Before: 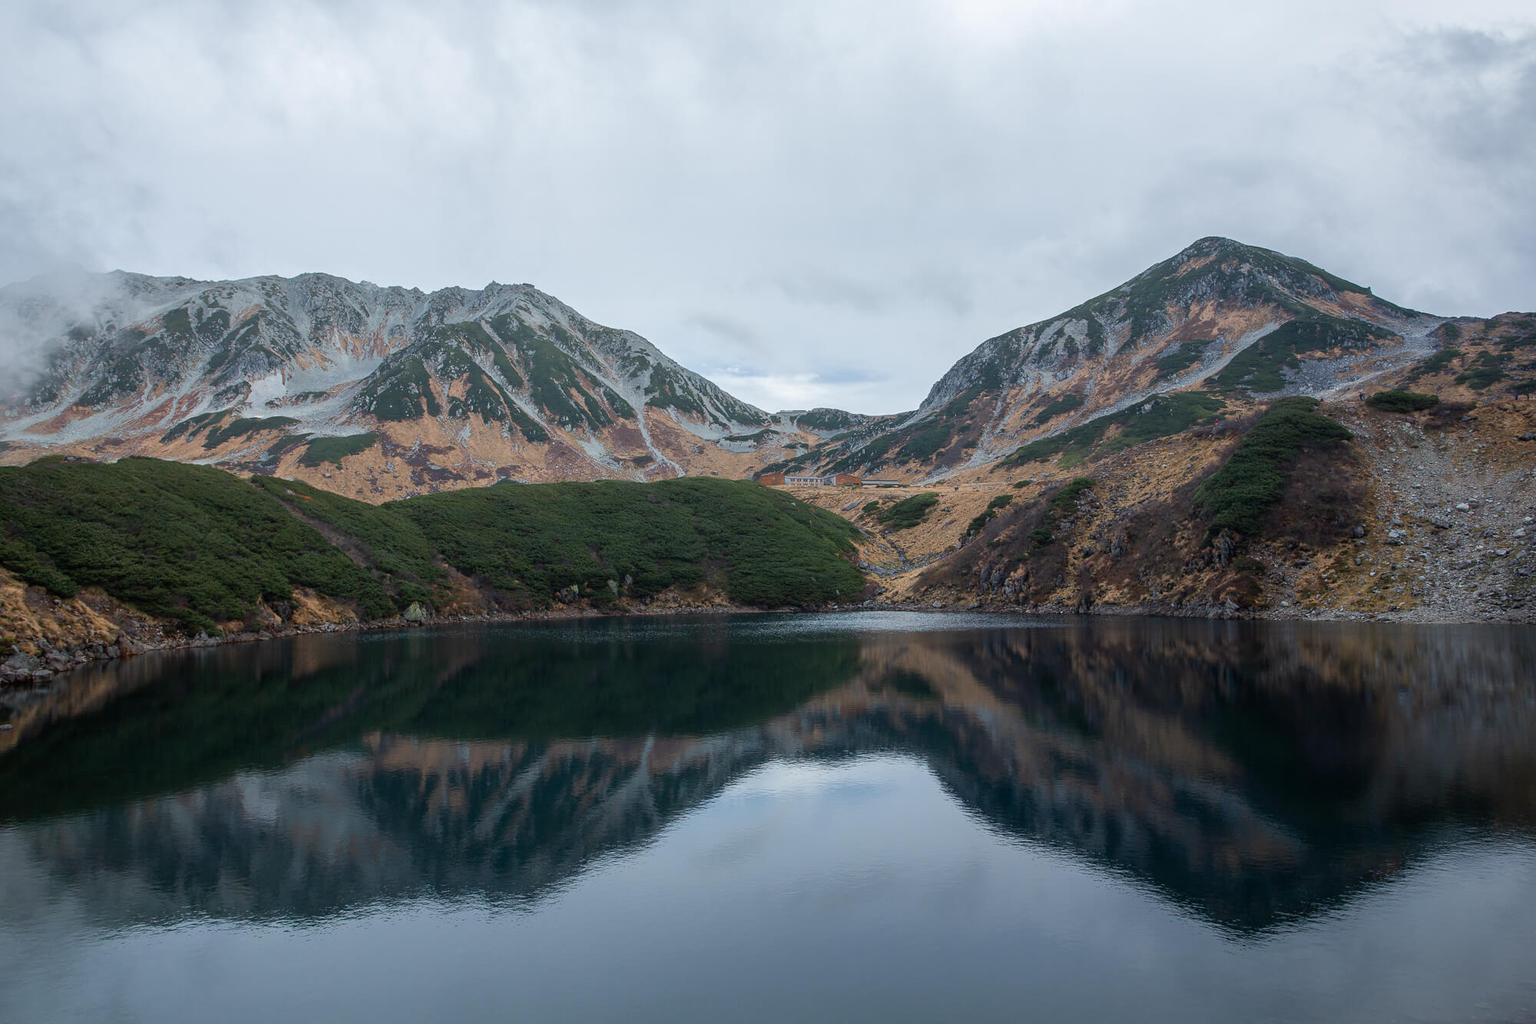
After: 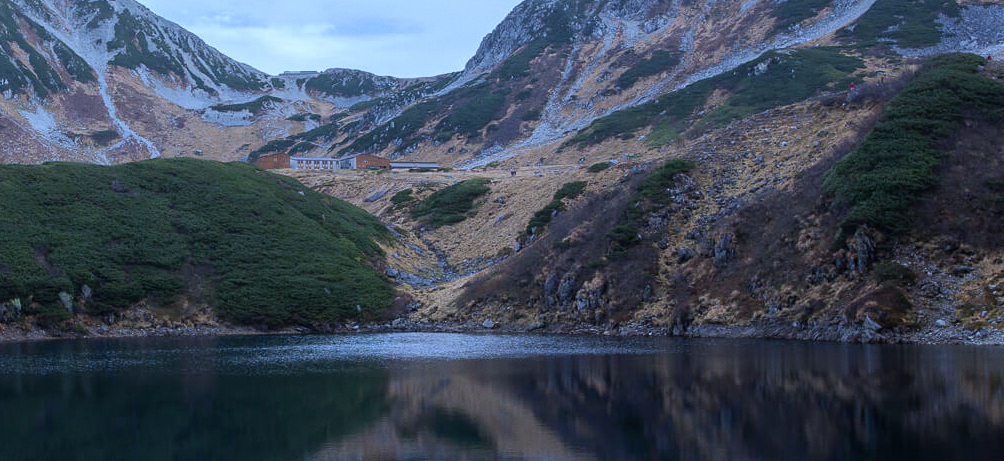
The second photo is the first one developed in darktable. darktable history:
grain: coarseness 14.57 ISO, strength 8.8%
crop: left 36.607%, top 34.735%, right 13.146%, bottom 30.611%
white balance: red 0.871, blue 1.249
